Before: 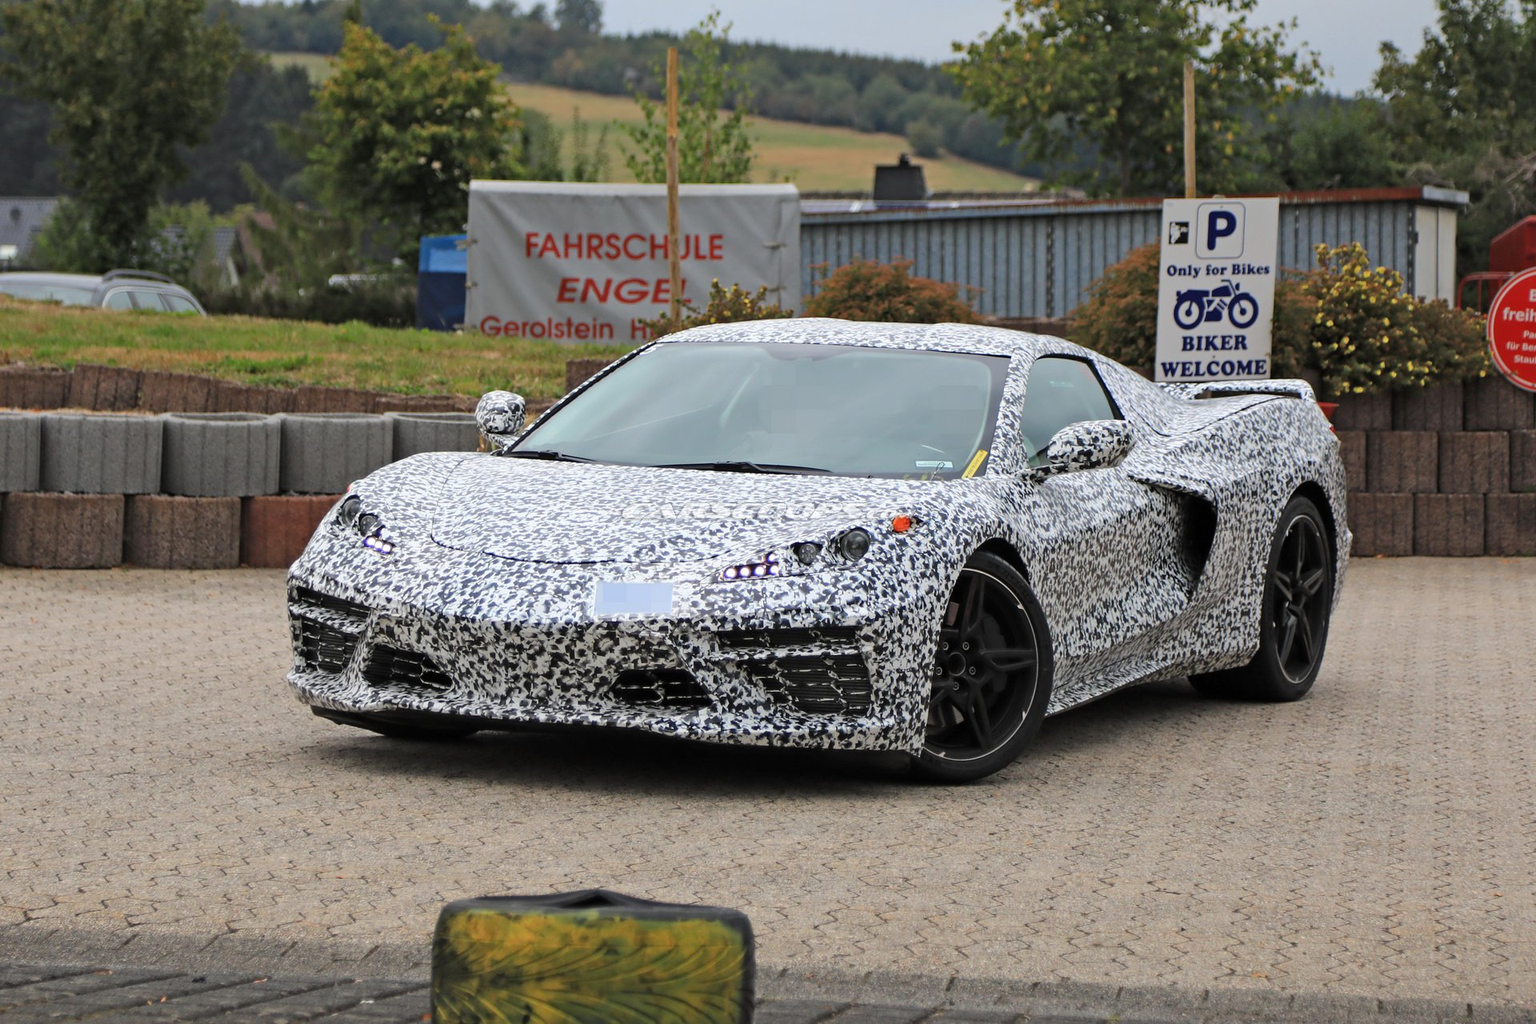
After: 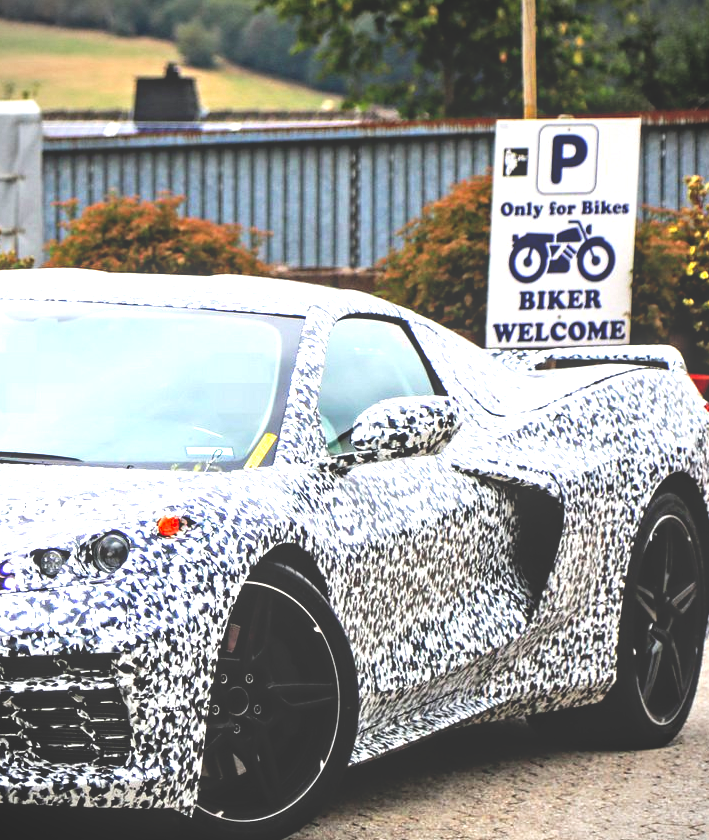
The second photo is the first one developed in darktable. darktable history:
base curve: curves: ch0 [(0, 0.02) (0.083, 0.036) (1, 1)], preserve colors none
exposure: exposure 1.5 EV, compensate highlight preservation false
vignetting: fall-off start 91.19%
crop and rotate: left 49.936%, top 10.094%, right 13.136%, bottom 24.256%
local contrast: detail 110%
